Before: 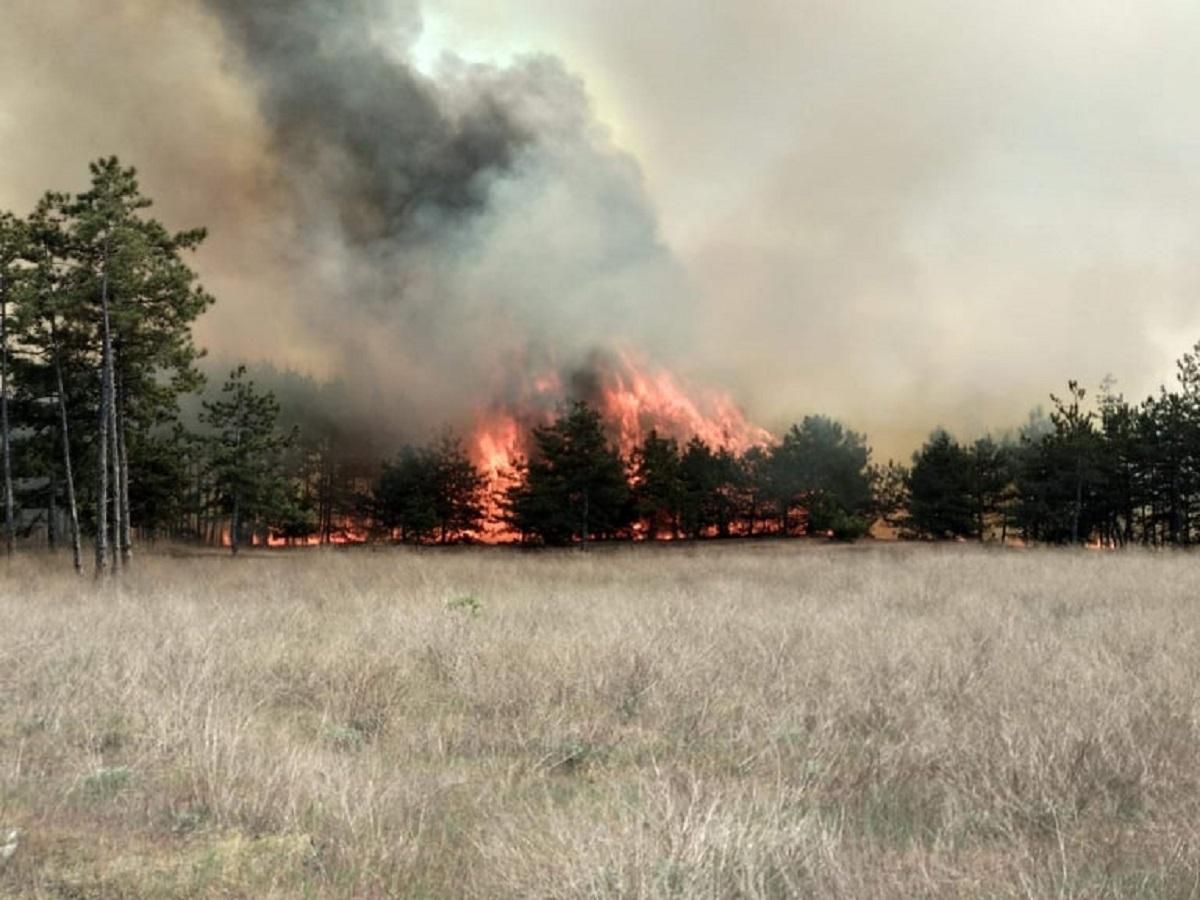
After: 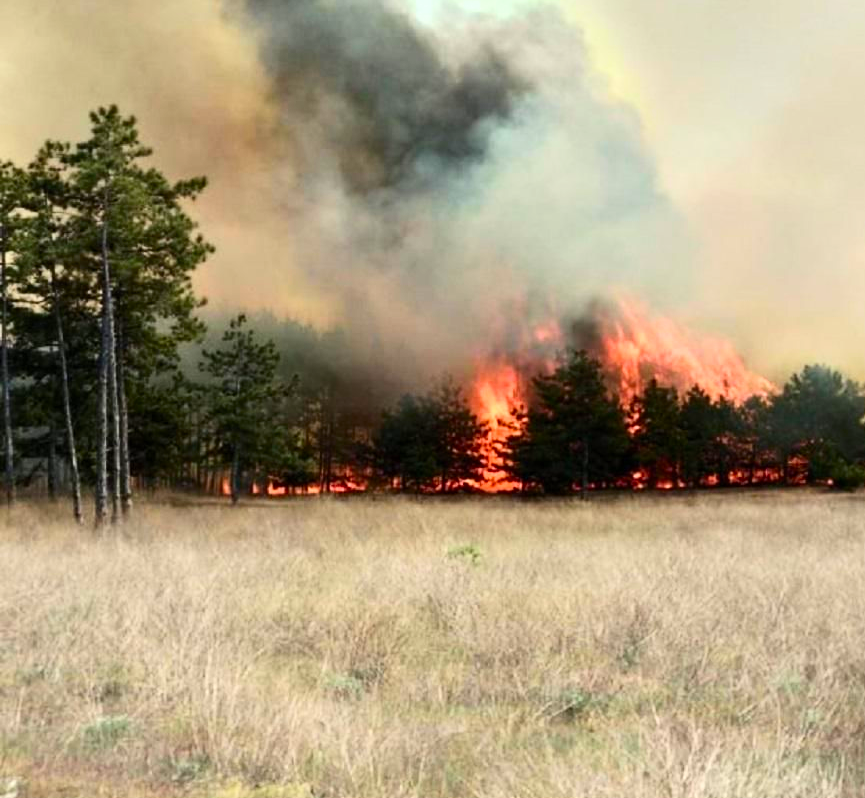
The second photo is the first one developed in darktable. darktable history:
contrast brightness saturation: contrast 0.229, brightness 0.1, saturation 0.294
crop: top 5.775%, right 27.844%, bottom 5.504%
color balance rgb: power › hue 211.59°, linear chroma grading › global chroma 16.253%, perceptual saturation grading › global saturation 0.313%, global vibrance 20%
